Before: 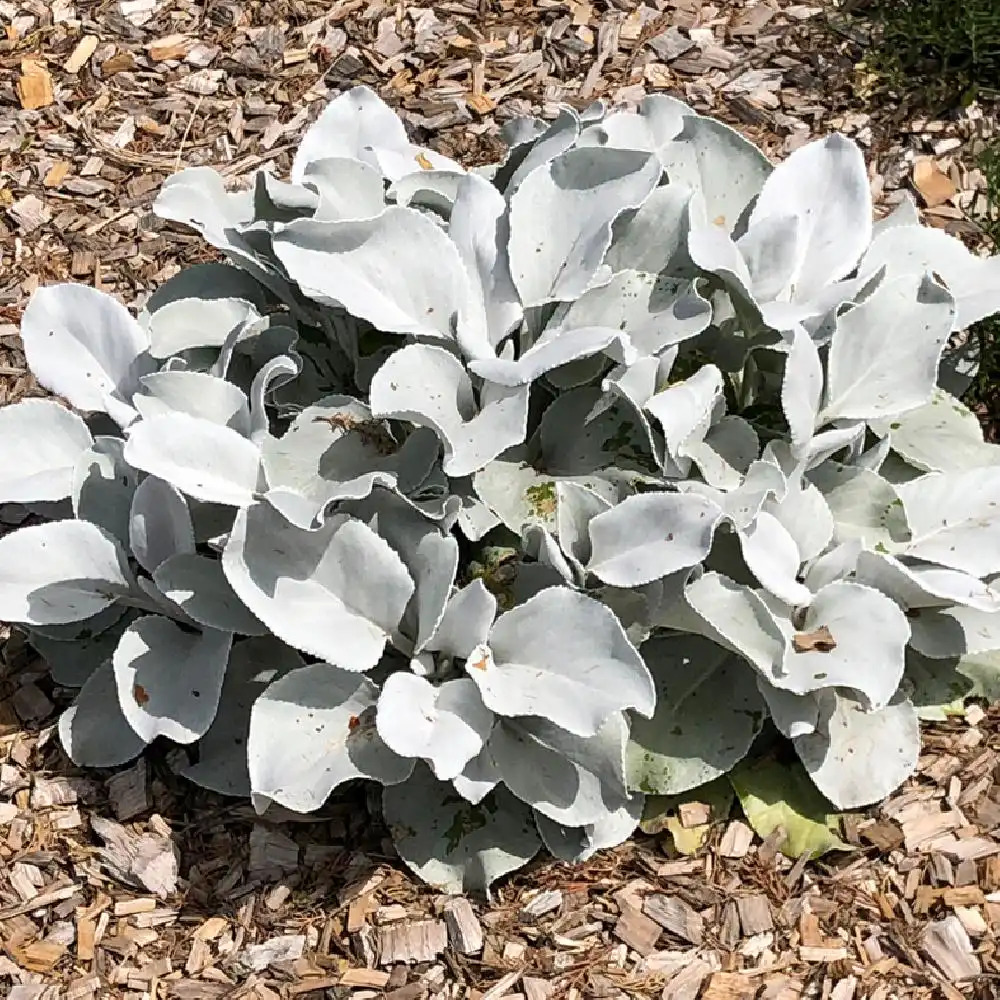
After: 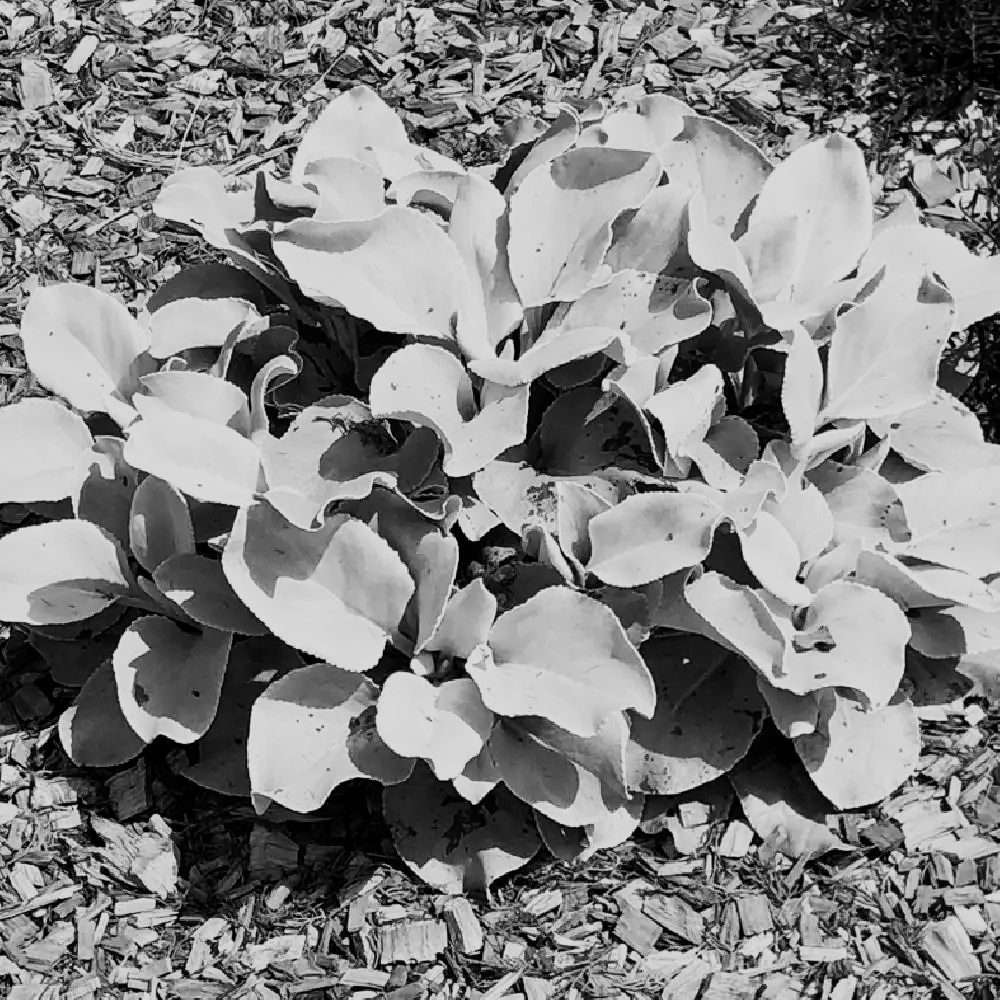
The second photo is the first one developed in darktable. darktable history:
sigmoid: contrast 1.7, skew 0.1, preserve hue 0%, red attenuation 0.1, red rotation 0.035, green attenuation 0.1, green rotation -0.017, blue attenuation 0.15, blue rotation -0.052, base primaries Rec2020
monochrome: a -92.57, b 58.91
